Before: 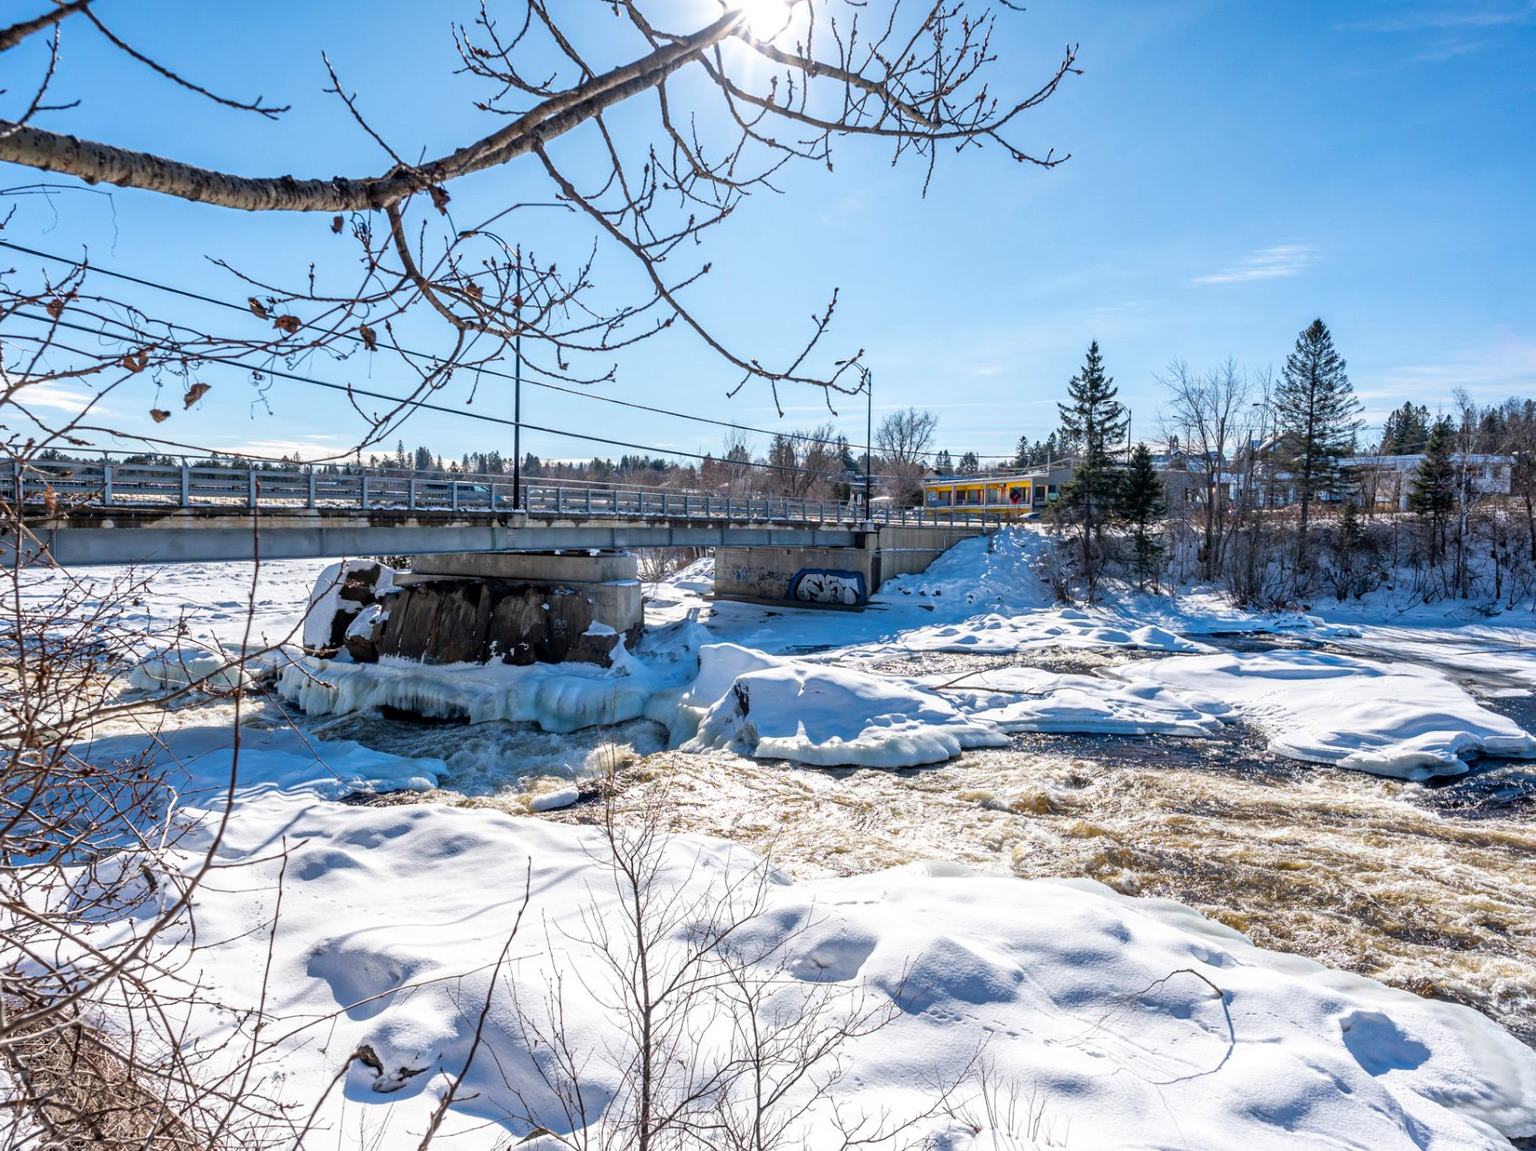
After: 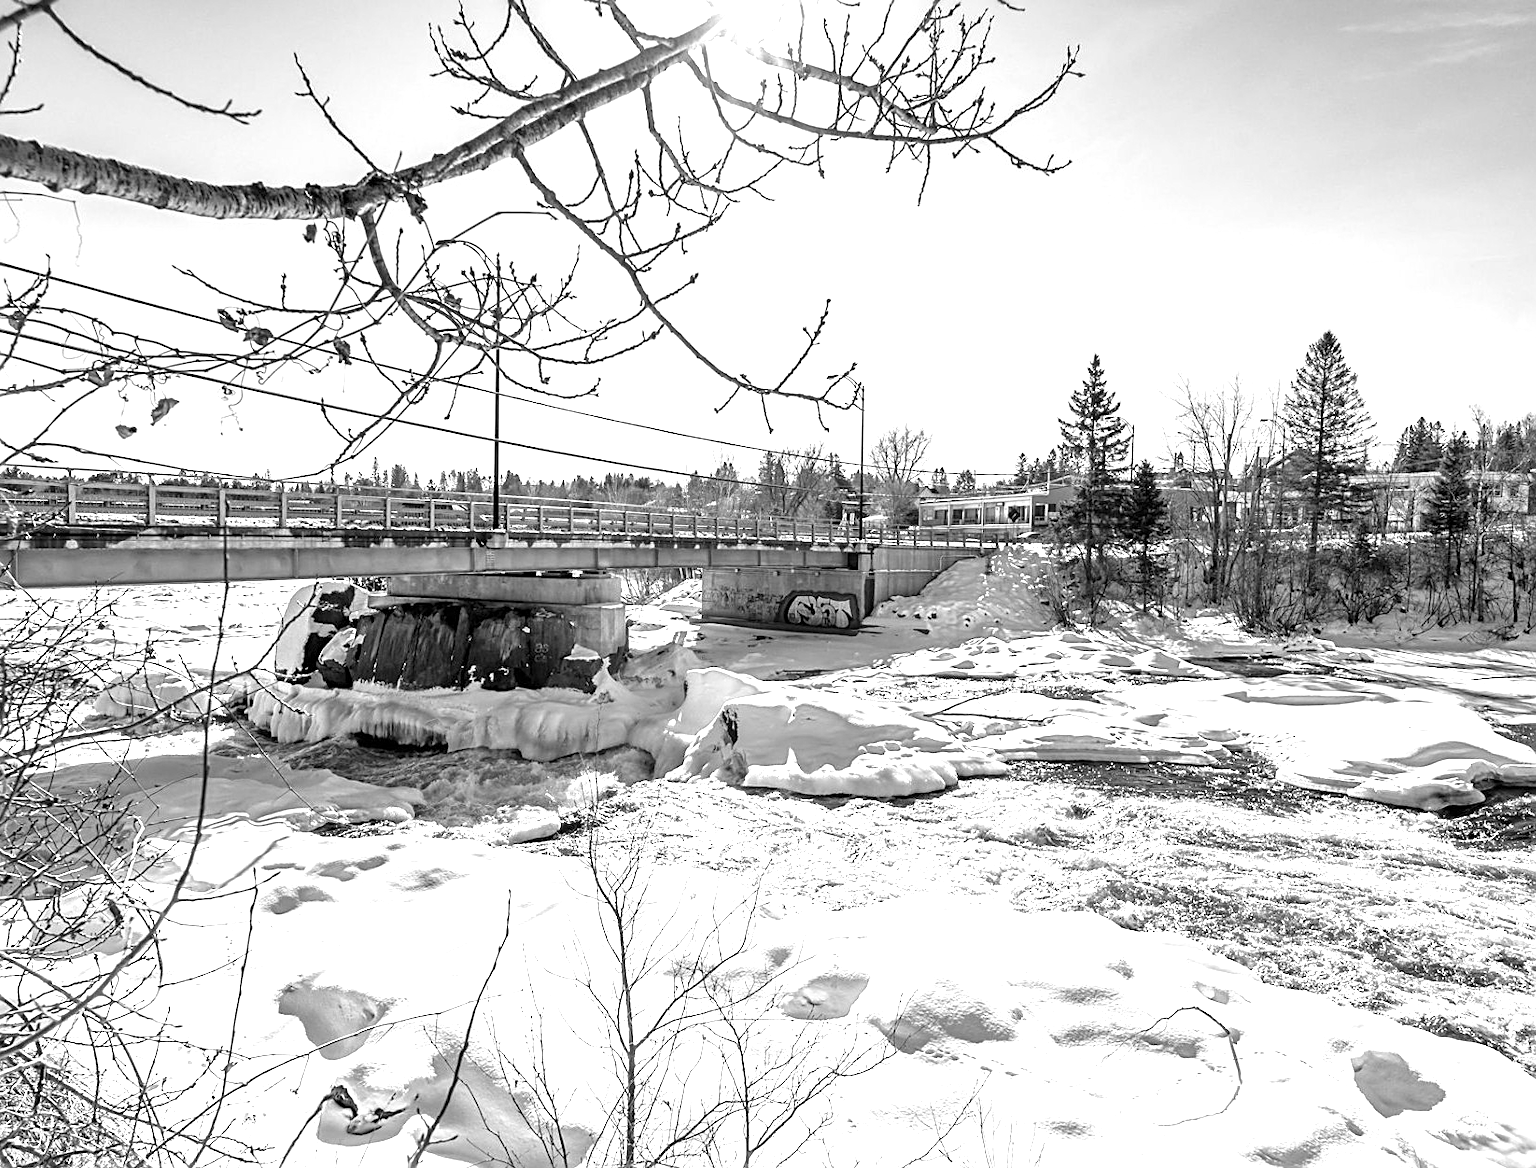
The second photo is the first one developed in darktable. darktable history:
exposure: exposure 1.089 EV, compensate highlight preservation false
crop and rotate: left 2.536%, right 1.107%, bottom 2.246%
white balance: emerald 1
color zones: curves: ch0 [(0.004, 0.588) (0.116, 0.636) (0.259, 0.476) (0.423, 0.464) (0.75, 0.5)]; ch1 [(0, 0) (0.143, 0) (0.286, 0) (0.429, 0) (0.571, 0) (0.714, 0) (0.857, 0)]
sharpen: on, module defaults
